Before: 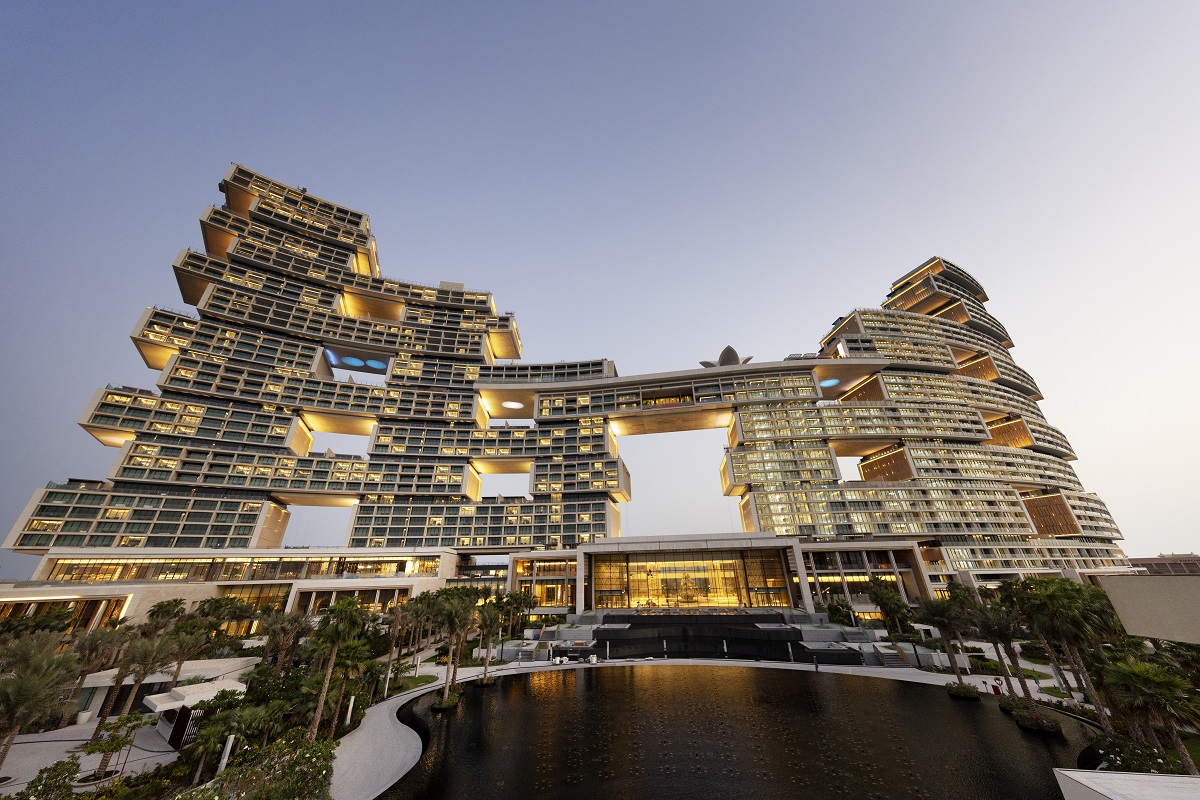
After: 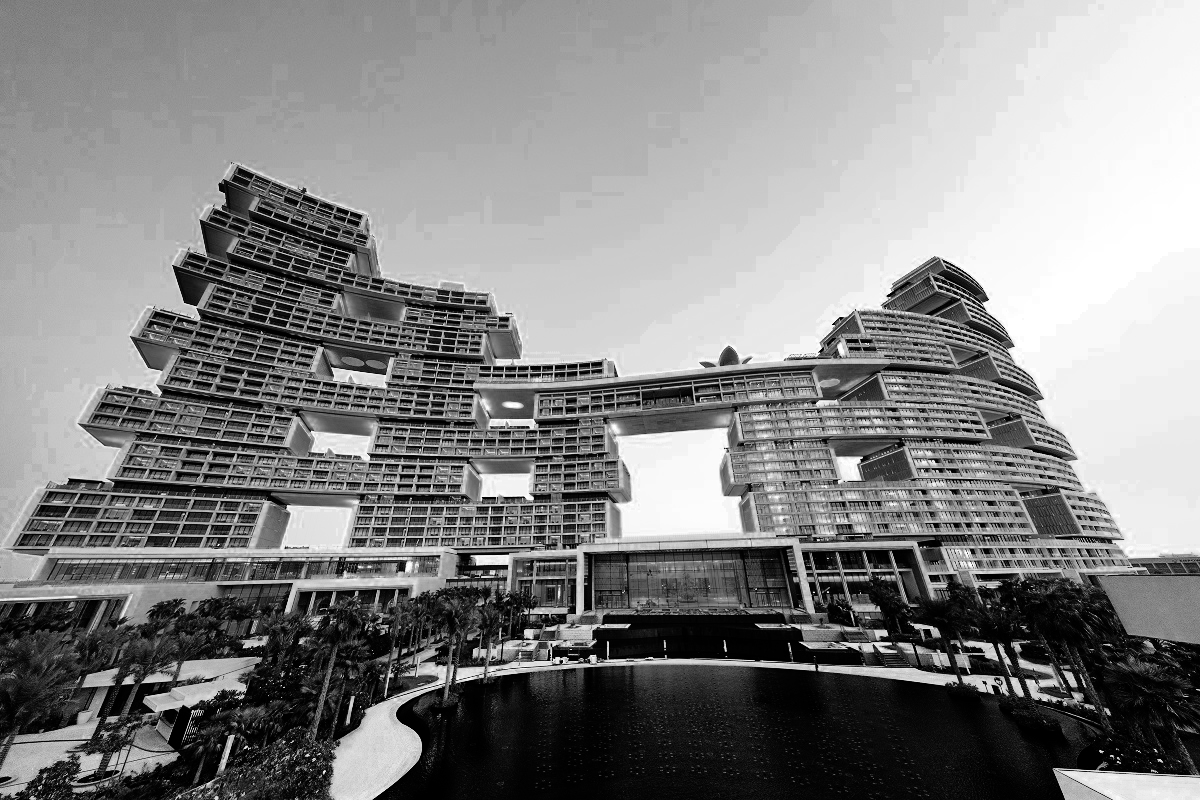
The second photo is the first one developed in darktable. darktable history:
rgb curve: curves: ch0 [(0, 0) (0.21, 0.15) (0.24, 0.21) (0.5, 0.75) (0.75, 0.96) (0.89, 0.99) (1, 1)]; ch1 [(0, 0.02) (0.21, 0.13) (0.25, 0.2) (0.5, 0.67) (0.75, 0.9) (0.89, 0.97) (1, 1)]; ch2 [(0, 0.02) (0.21, 0.13) (0.25, 0.2) (0.5, 0.67) (0.75, 0.9) (0.89, 0.97) (1, 1)], compensate middle gray true
color zones: curves: ch0 [(0.002, 0.429) (0.121, 0.212) (0.198, 0.113) (0.276, 0.344) (0.331, 0.541) (0.41, 0.56) (0.482, 0.289) (0.619, 0.227) (0.721, 0.18) (0.821, 0.435) (0.928, 0.555) (1, 0.587)]; ch1 [(0, 0) (0.143, 0) (0.286, 0) (0.429, 0) (0.571, 0) (0.714, 0) (0.857, 0)]
